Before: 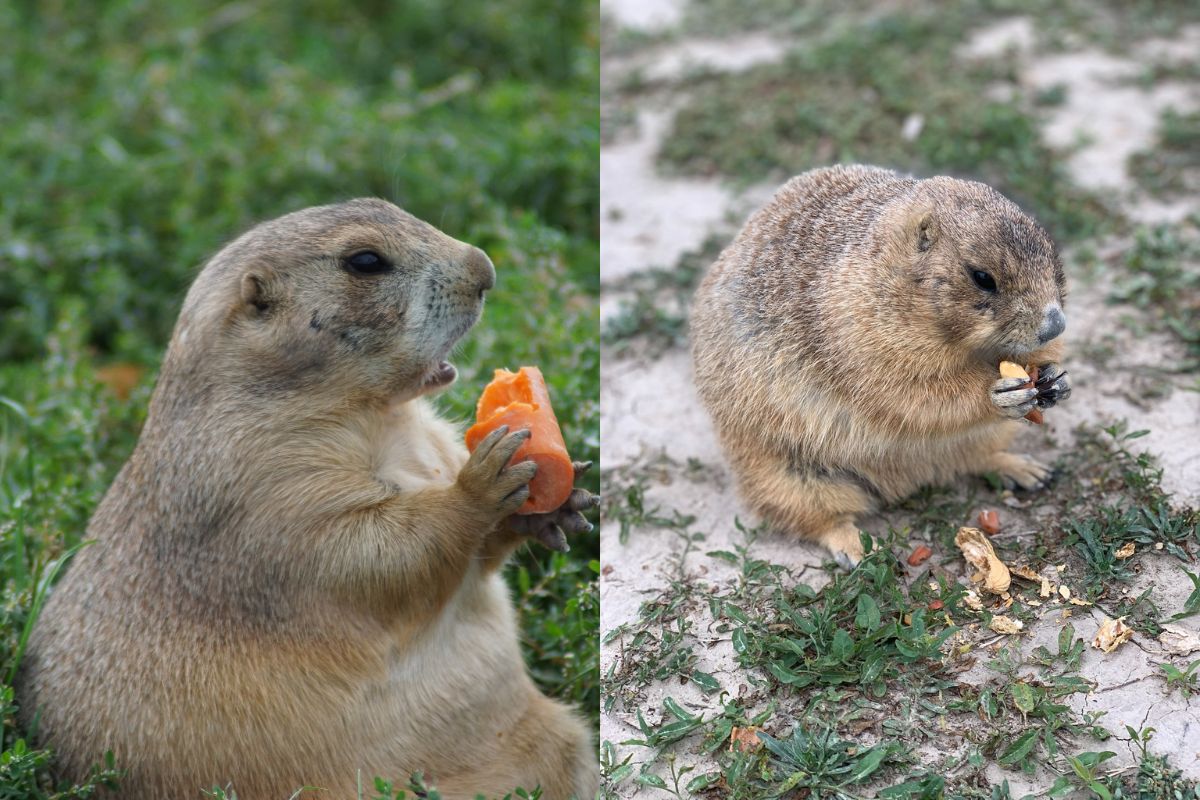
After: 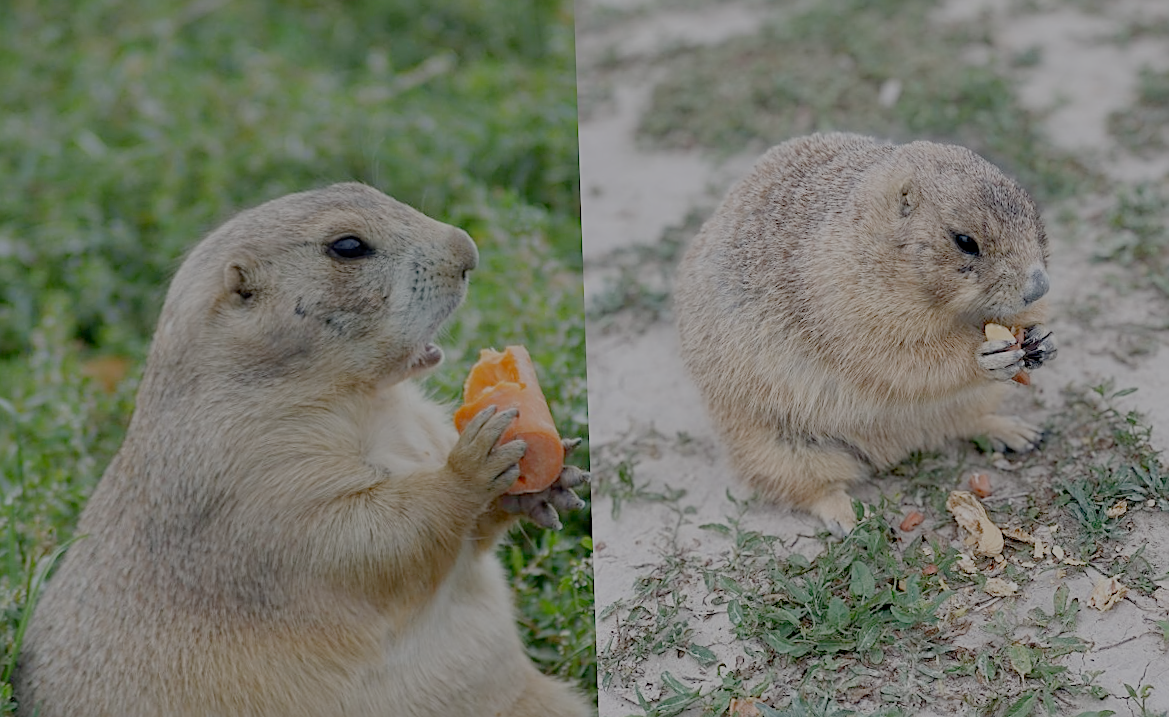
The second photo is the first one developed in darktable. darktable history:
filmic rgb: white relative exposure 8 EV, threshold 3 EV, structure ↔ texture 100%, target black luminance 0%, hardness 2.44, latitude 76.53%, contrast 0.562, shadows ↔ highlights balance 0%, preserve chrominance no, color science v4 (2020), iterations of high-quality reconstruction 10, type of noise poissonian, enable highlight reconstruction true
crop: top 0.448%, right 0.264%, bottom 5.045%
vibrance: vibrance 100%
rotate and perspective: rotation -2°, crop left 0.022, crop right 0.978, crop top 0.049, crop bottom 0.951
sharpen: on, module defaults
